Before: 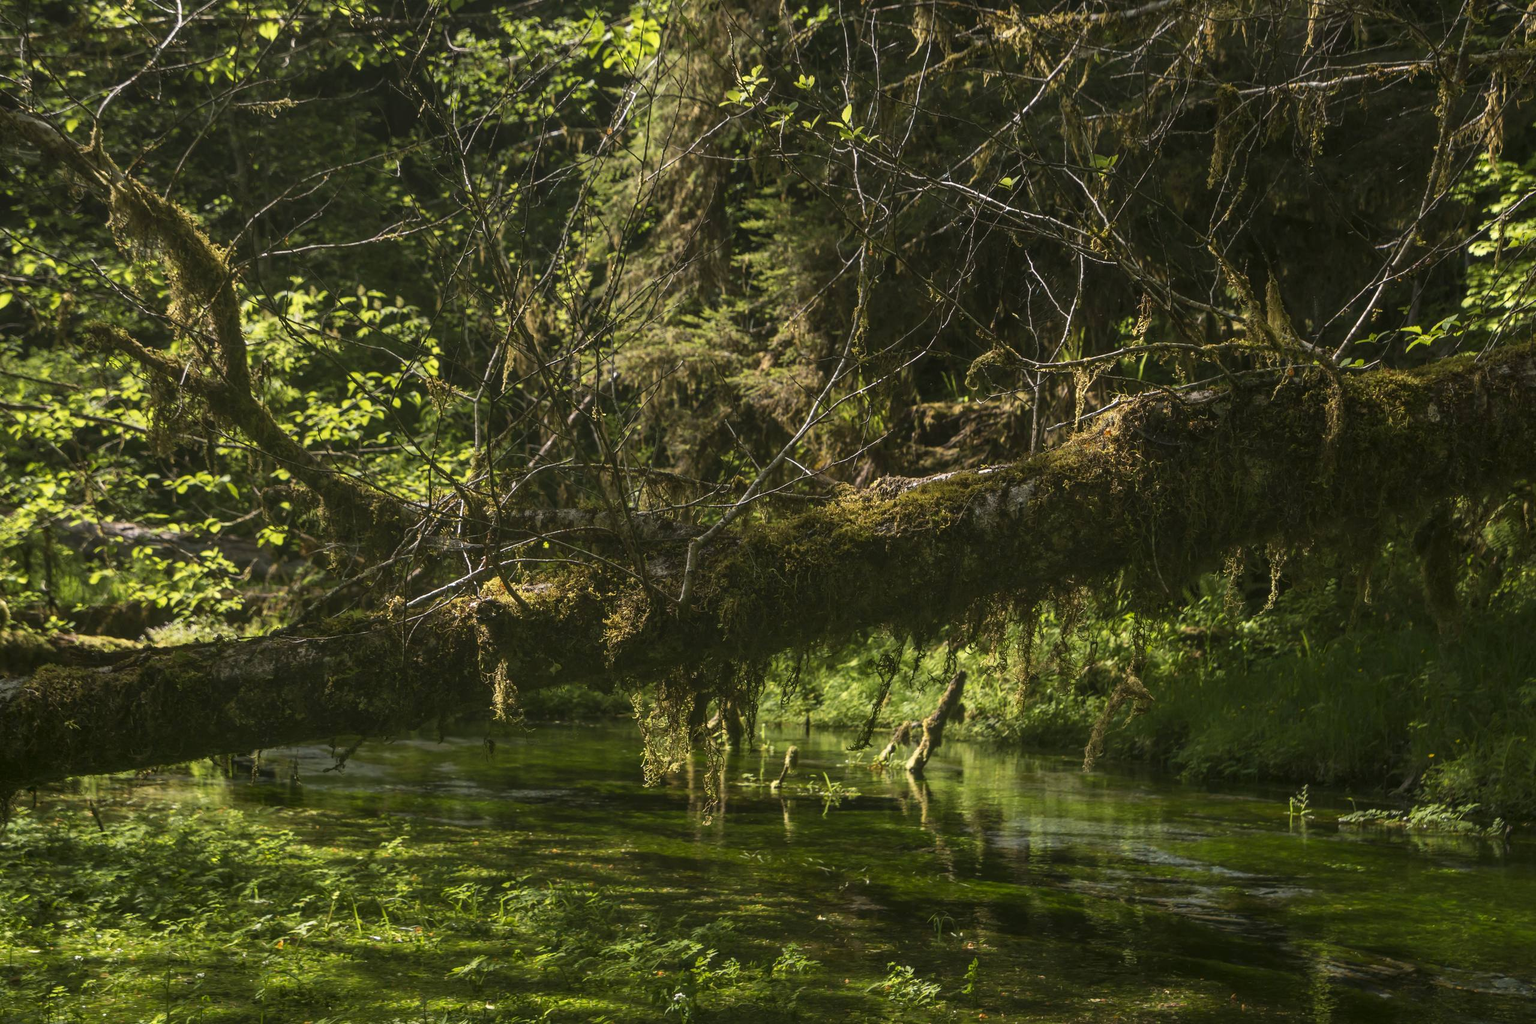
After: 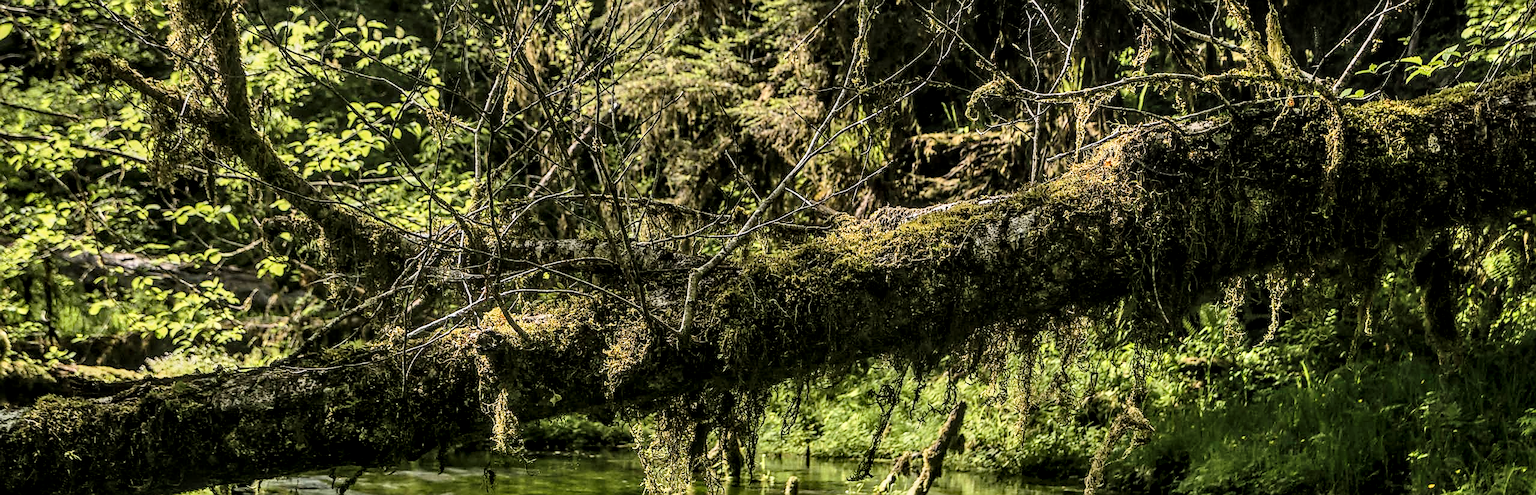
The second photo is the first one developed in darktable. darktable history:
exposure: black level correction 0, exposure 0.499 EV, compensate highlight preservation false
local contrast: detail 150%
filmic rgb: middle gray luminance 28.74%, black relative exposure -10.39 EV, white relative exposure 5.49 EV, target black luminance 0%, hardness 3.91, latitude 1.38%, contrast 1.127, highlights saturation mix 6.25%, shadows ↔ highlights balance 15.35%, iterations of high-quality reconstruction 0
crop and rotate: top 26.386%, bottom 25.14%
tone curve: curves: ch0 [(0, 0) (0.058, 0.027) (0.214, 0.183) (0.304, 0.288) (0.561, 0.554) (0.687, 0.677) (0.768, 0.768) (0.858, 0.861) (0.986, 0.957)]; ch1 [(0, 0) (0.172, 0.123) (0.312, 0.296) (0.437, 0.429) (0.471, 0.469) (0.502, 0.5) (0.513, 0.515) (0.583, 0.604) (0.631, 0.659) (0.703, 0.721) (0.889, 0.924) (1, 1)]; ch2 [(0, 0) (0.411, 0.424) (0.485, 0.497) (0.502, 0.5) (0.517, 0.511) (0.566, 0.573) (0.622, 0.613) (0.709, 0.677) (1, 1)], preserve colors none
sharpen: radius 1.387, amount 1.262, threshold 0.734
shadows and highlights: shadows color adjustment 97.67%, soften with gaussian
